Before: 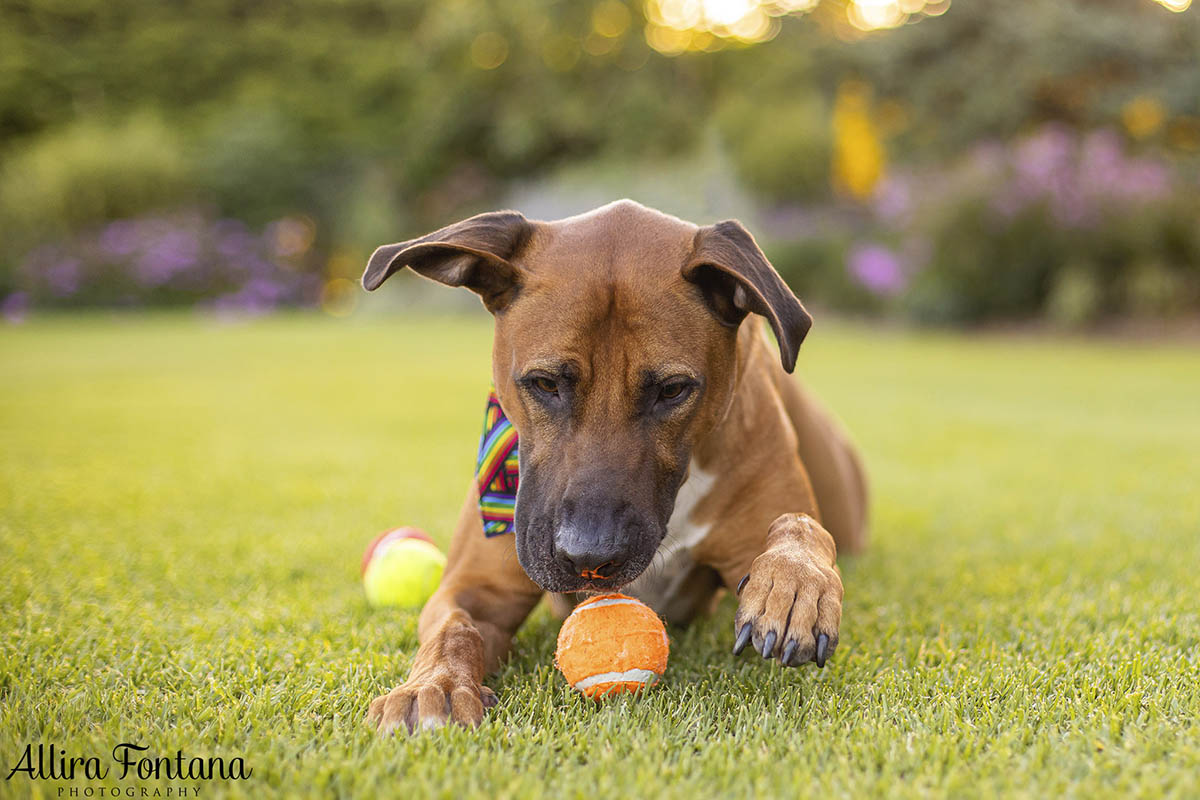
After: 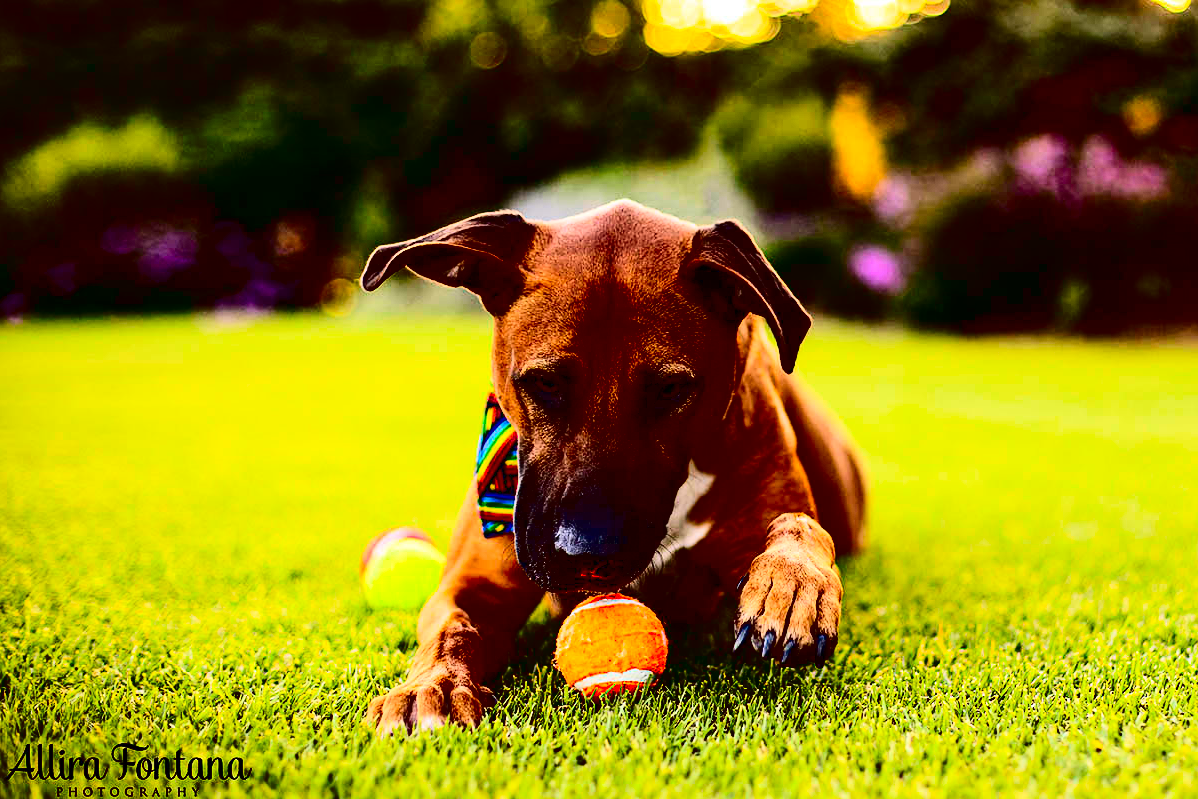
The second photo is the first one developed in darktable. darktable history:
crop: left 0.117%
contrast brightness saturation: contrast 0.764, brightness -0.994, saturation 0.991
